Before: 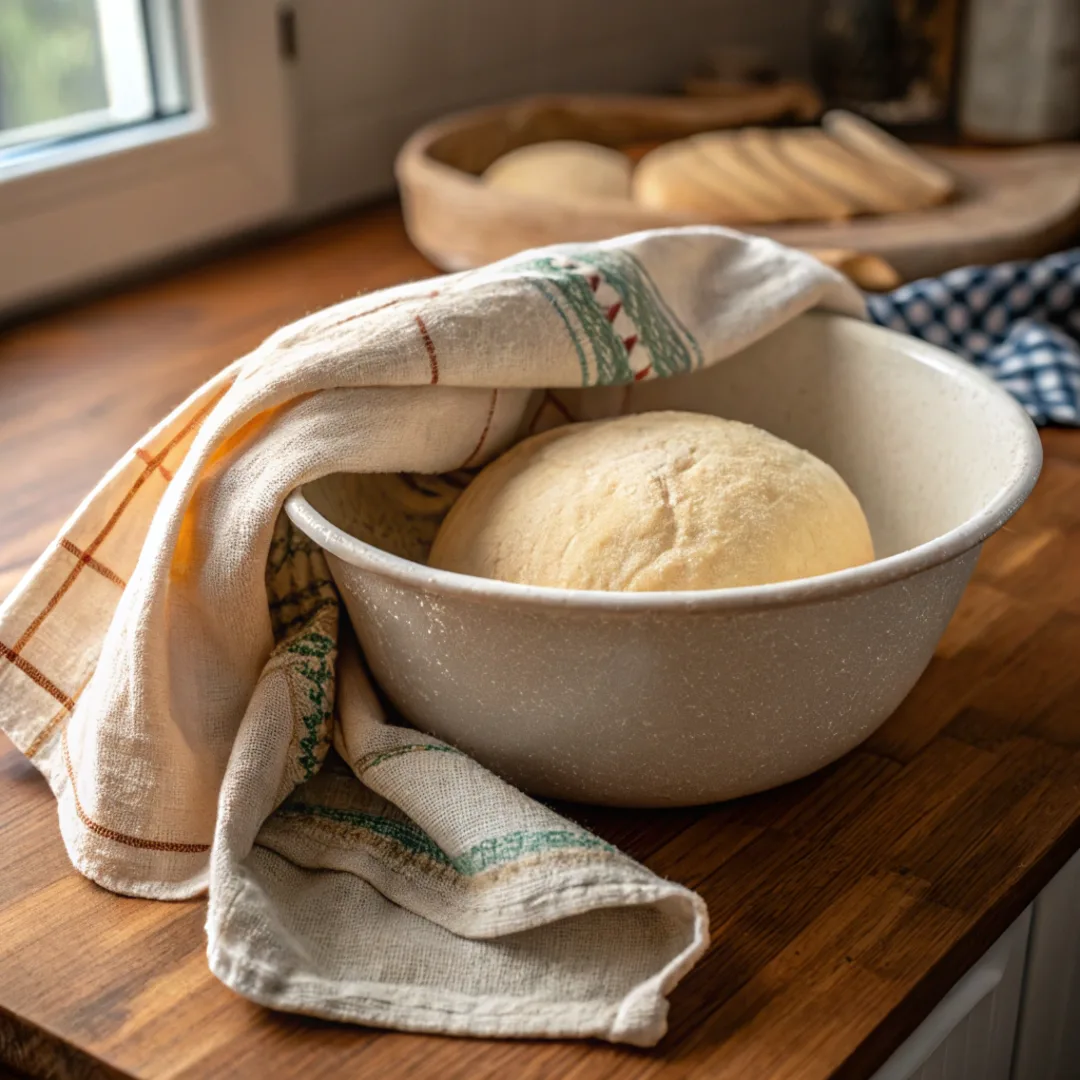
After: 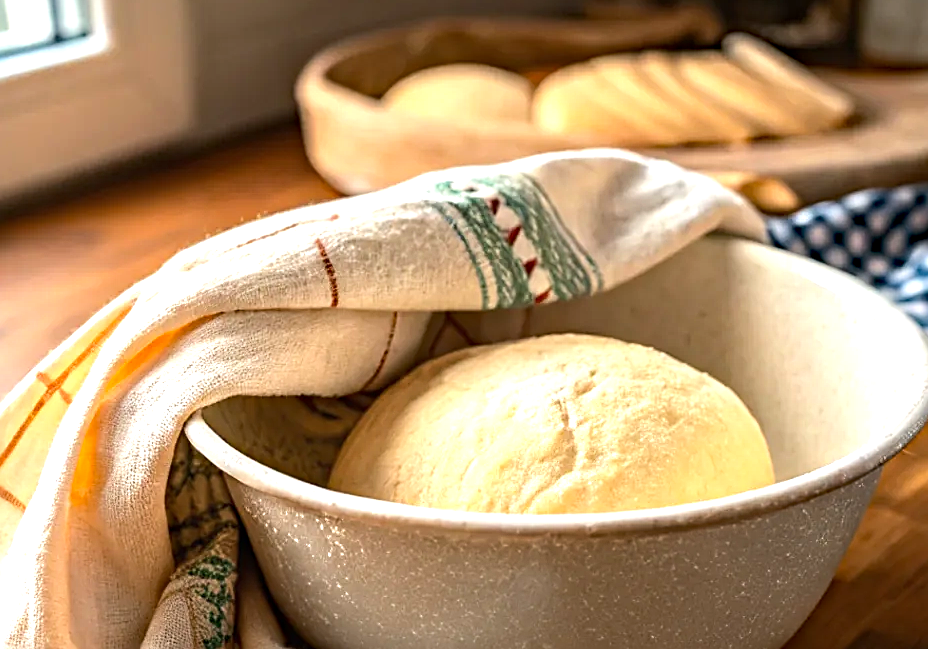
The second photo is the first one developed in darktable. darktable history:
tone equalizer: -8 EV 0.001 EV, -7 EV -0.003 EV, -6 EV 0.003 EV, -5 EV -0.064 EV, -4 EV -0.102 EV, -3 EV -0.144 EV, -2 EV 0.258 EV, -1 EV 0.717 EV, +0 EV 0.467 EV
crop and rotate: left 9.266%, top 7.311%, right 4.797%, bottom 32.543%
sharpen: on, module defaults
exposure: exposure 0.43 EV, compensate exposure bias true, compensate highlight preservation false
haze removal: strength 0.281, distance 0.249, compatibility mode true, adaptive false
